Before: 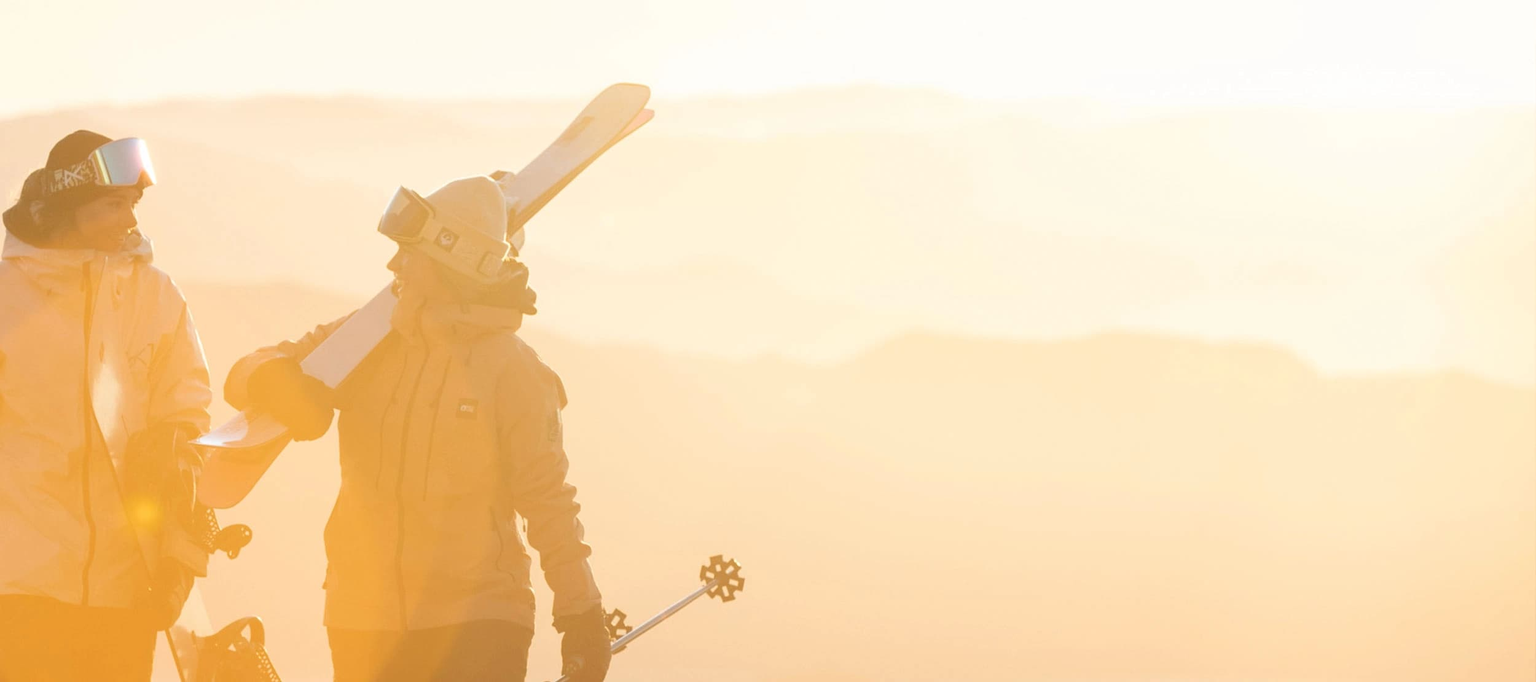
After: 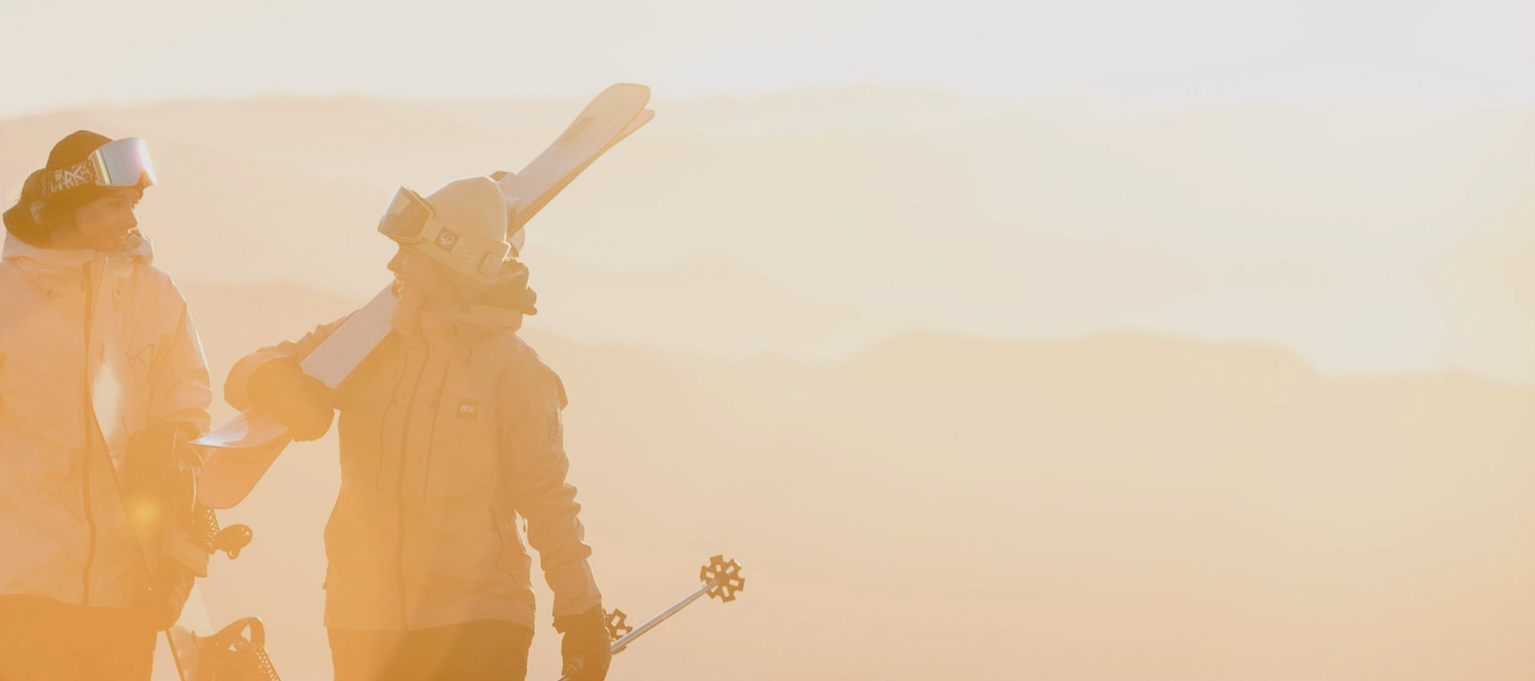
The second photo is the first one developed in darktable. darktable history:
exposure: black level correction 0.025, exposure 0.182 EV, compensate highlight preservation false
color balance rgb: shadows lift › chroma 1%, shadows lift › hue 113°, highlights gain › chroma 0.2%, highlights gain › hue 333°, perceptual saturation grading › global saturation 20%, perceptual saturation grading › highlights -50%, perceptual saturation grading › shadows 25%, contrast -20%
color balance: mode lift, gamma, gain (sRGB), lift [0.97, 1, 1, 1], gamma [1.03, 1, 1, 1]
